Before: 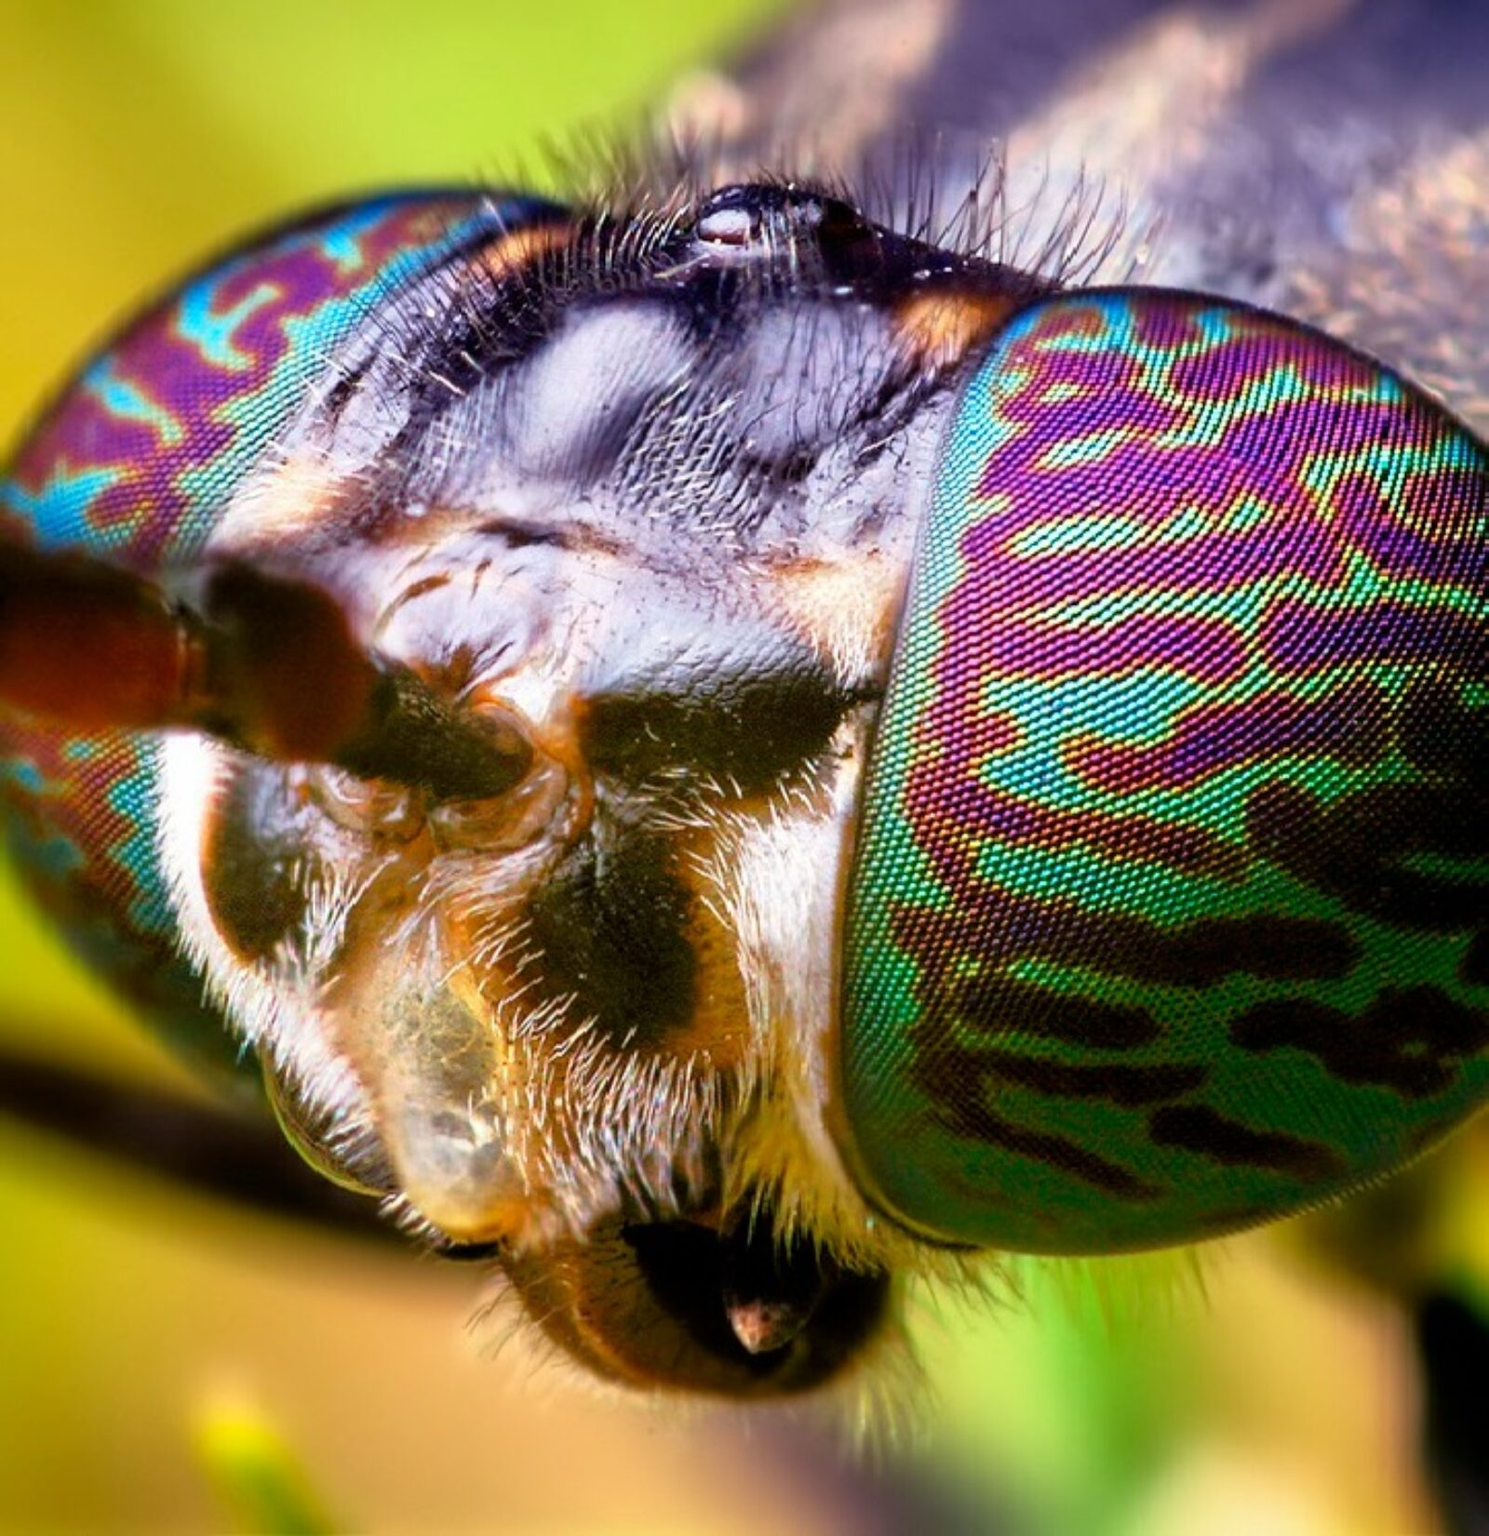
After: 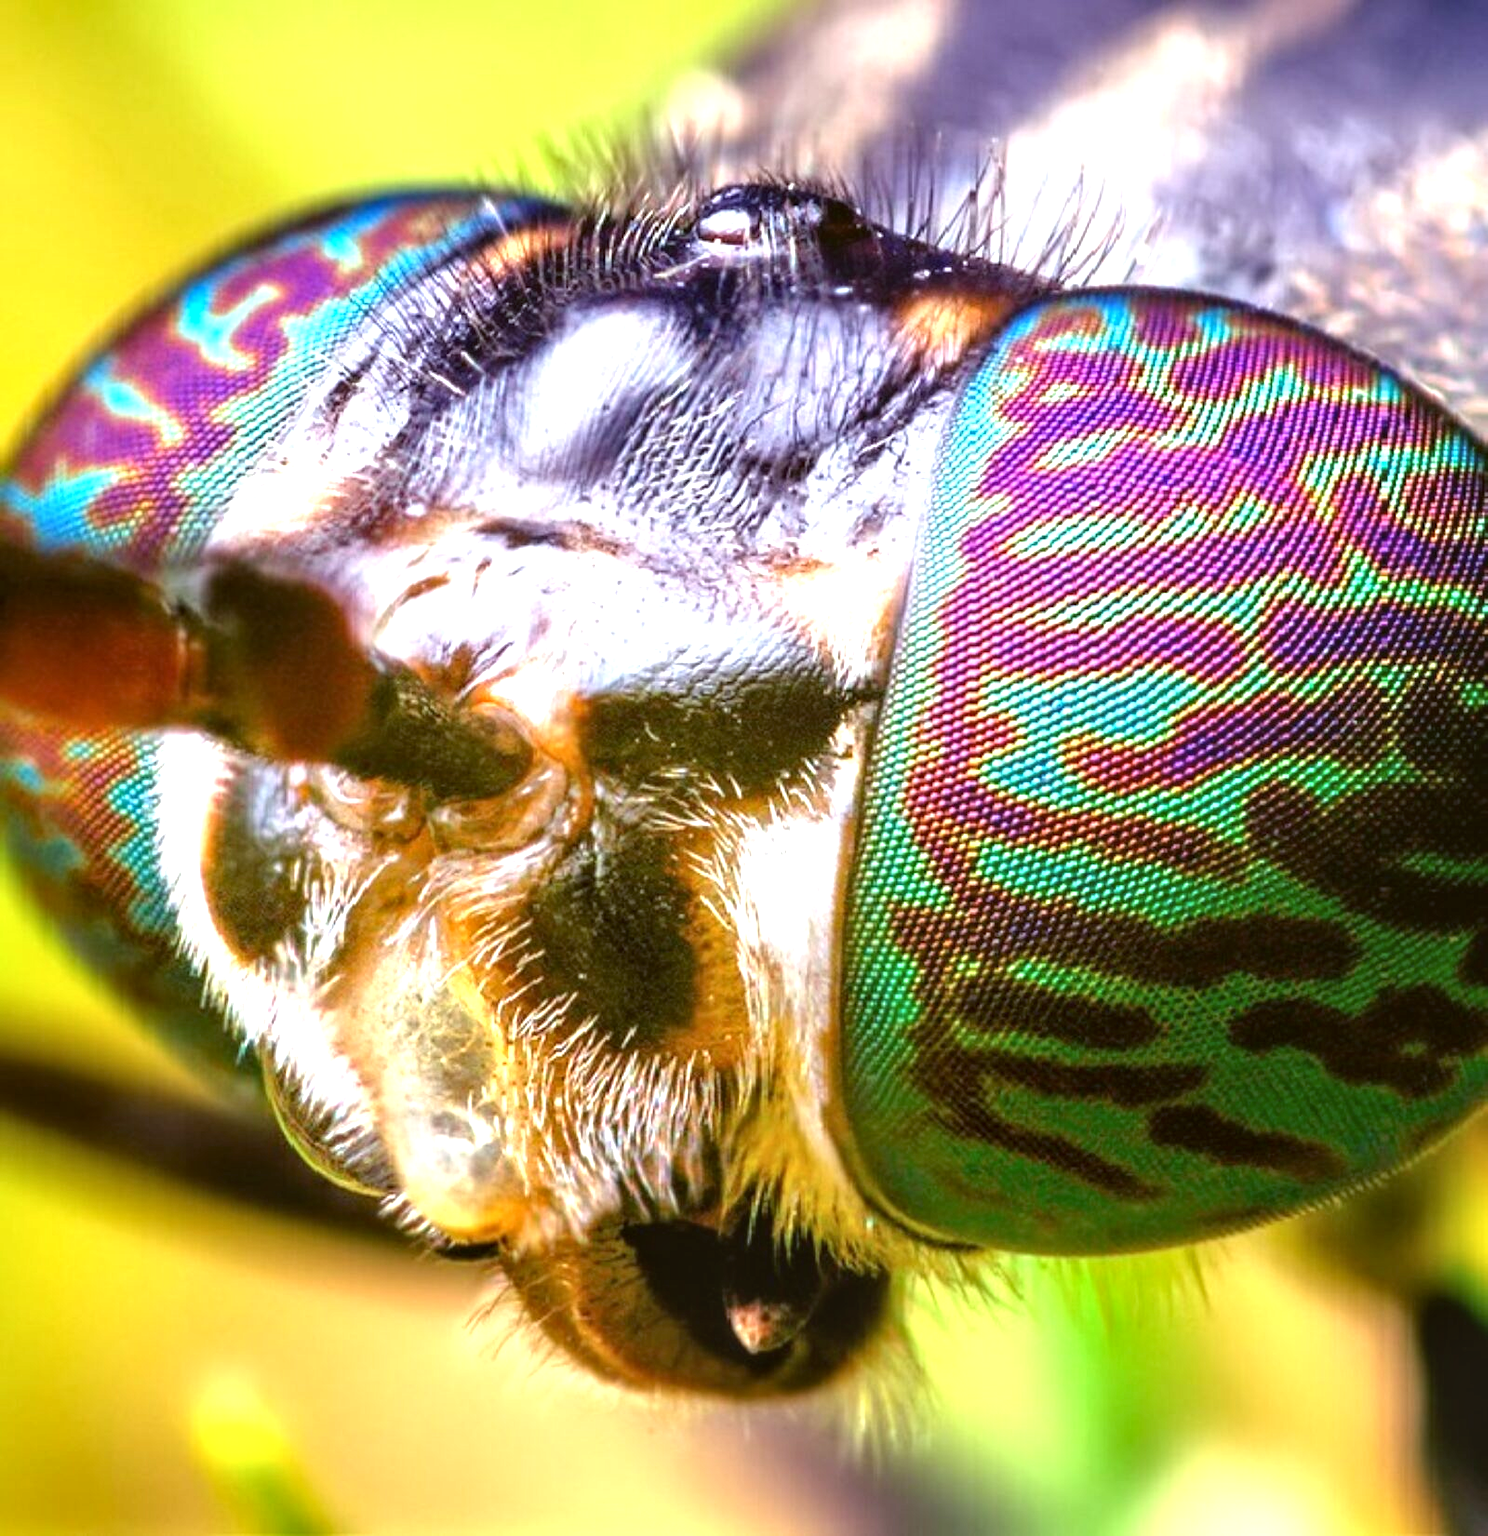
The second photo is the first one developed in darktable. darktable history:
exposure: exposure 0.999 EV, compensate highlight preservation false
color balance: lift [1.004, 1.002, 1.002, 0.998], gamma [1, 1.007, 1.002, 0.993], gain [1, 0.977, 1.013, 1.023], contrast -3.64%
local contrast: on, module defaults
